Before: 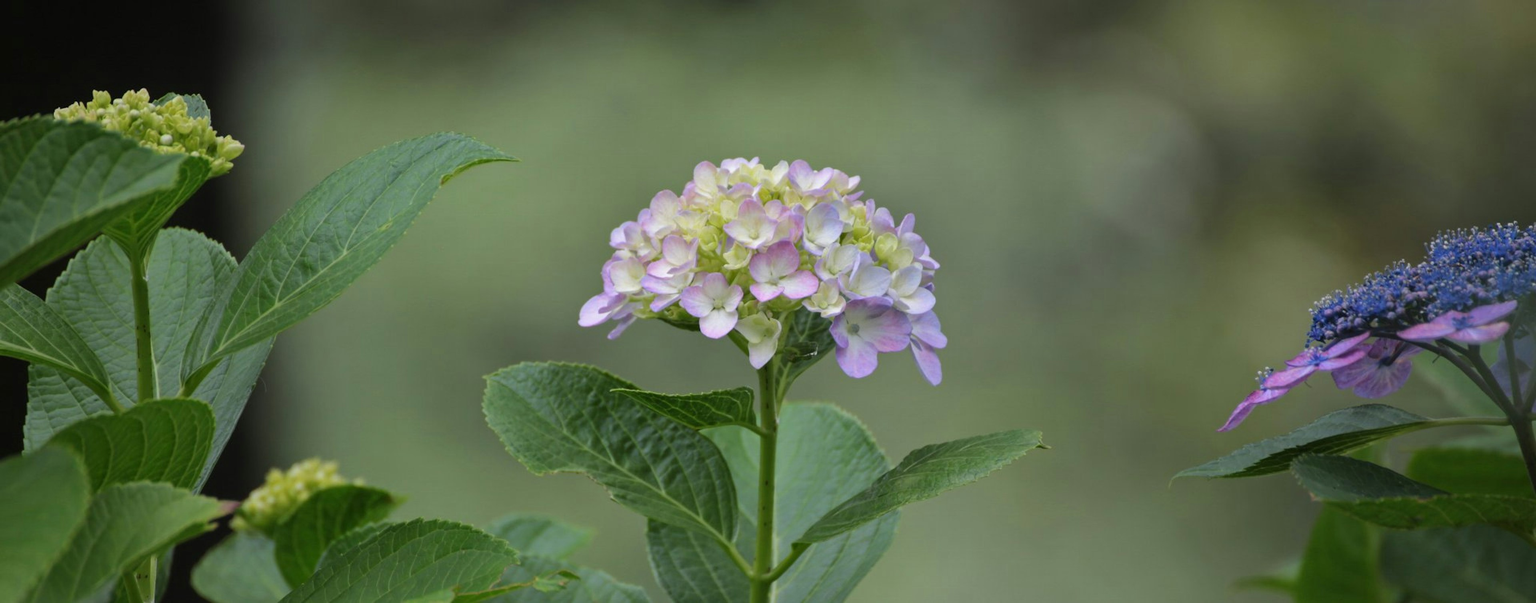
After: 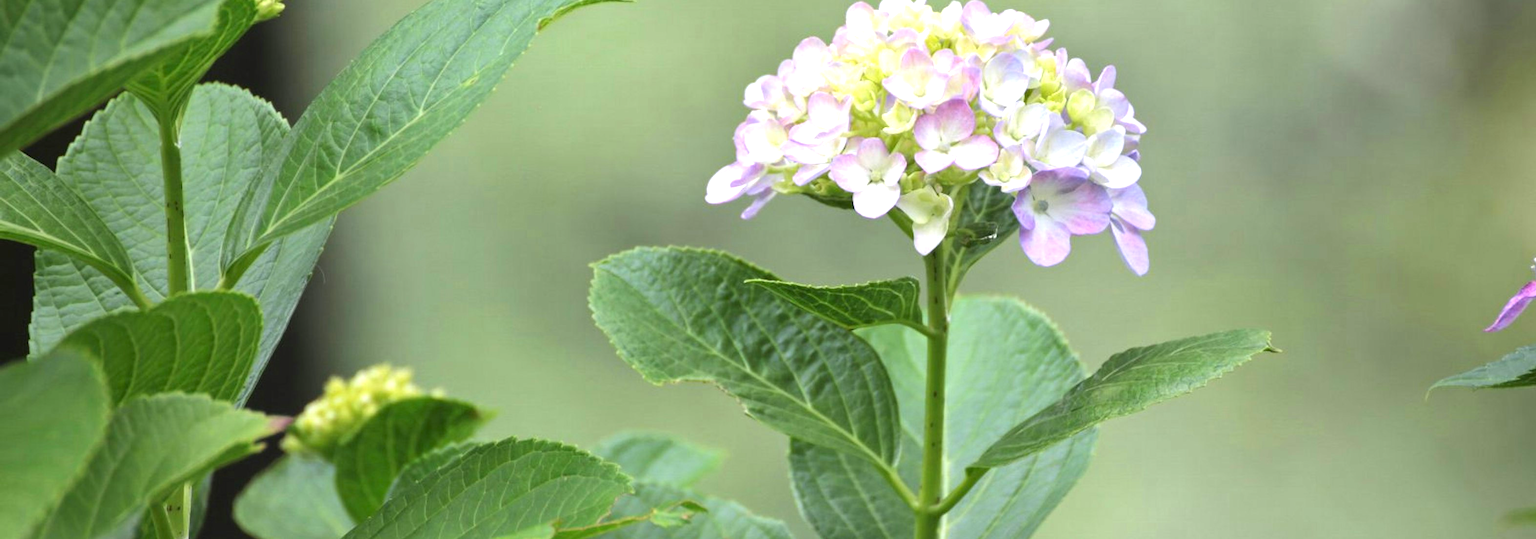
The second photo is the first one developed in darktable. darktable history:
crop: top 26.564%, right 17.986%
exposure: black level correction 0, exposure 1.199 EV, compensate exposure bias true, compensate highlight preservation false
